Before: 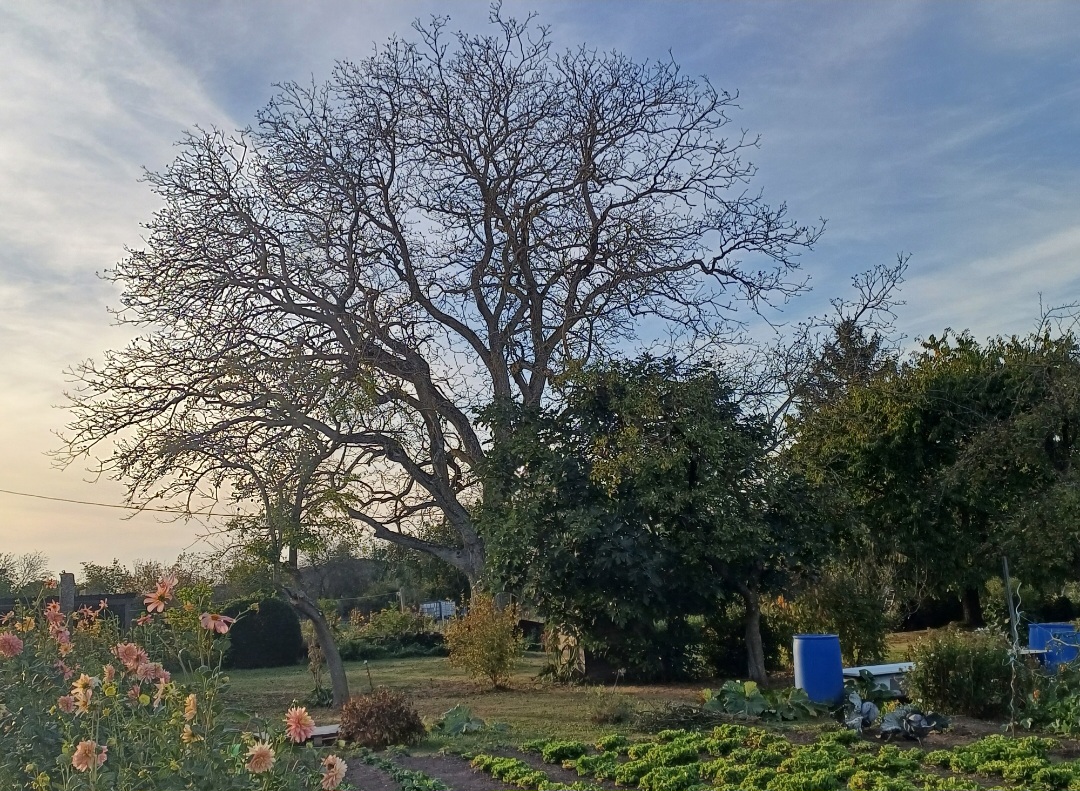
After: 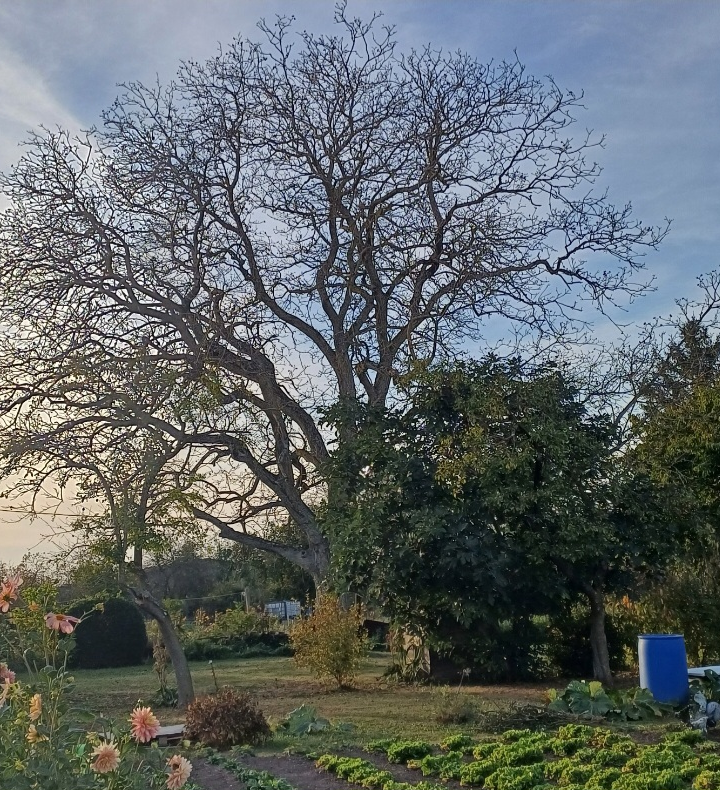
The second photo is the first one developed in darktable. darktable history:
crop and rotate: left 14.407%, right 18.924%
